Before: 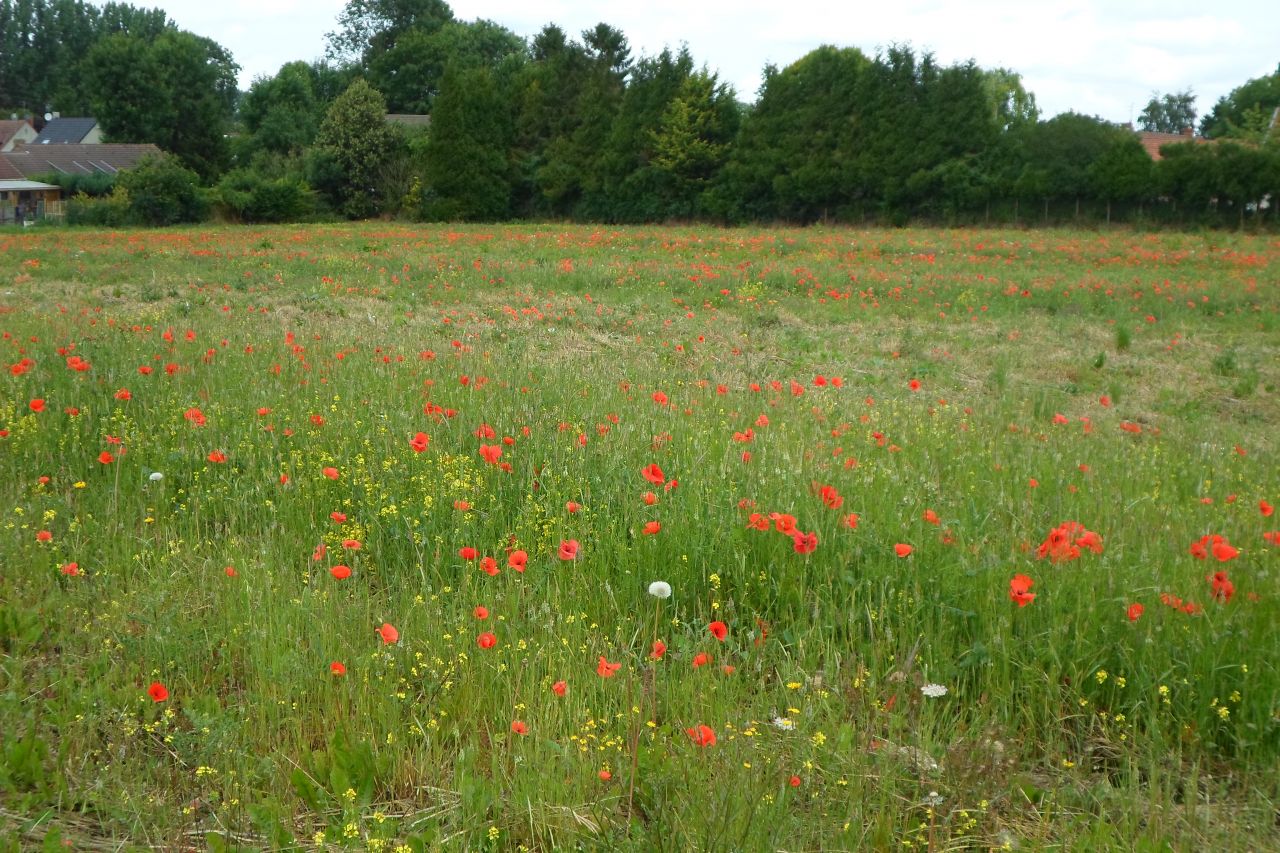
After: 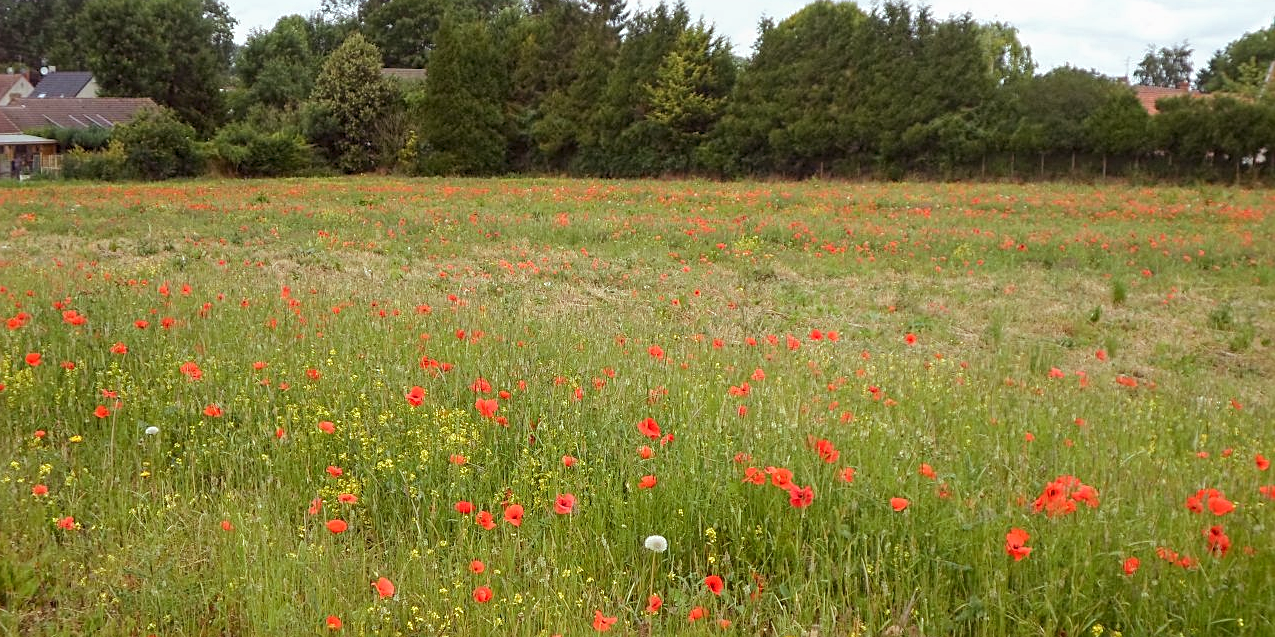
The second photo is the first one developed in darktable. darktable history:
crop: left 0.387%, top 5.469%, bottom 19.809%
base curve: curves: ch0 [(0, 0) (0.235, 0.266) (0.503, 0.496) (0.786, 0.72) (1, 1)]
local contrast: on, module defaults
rgb levels: mode RGB, independent channels, levels [[0, 0.474, 1], [0, 0.5, 1], [0, 0.5, 1]]
sharpen: on, module defaults
